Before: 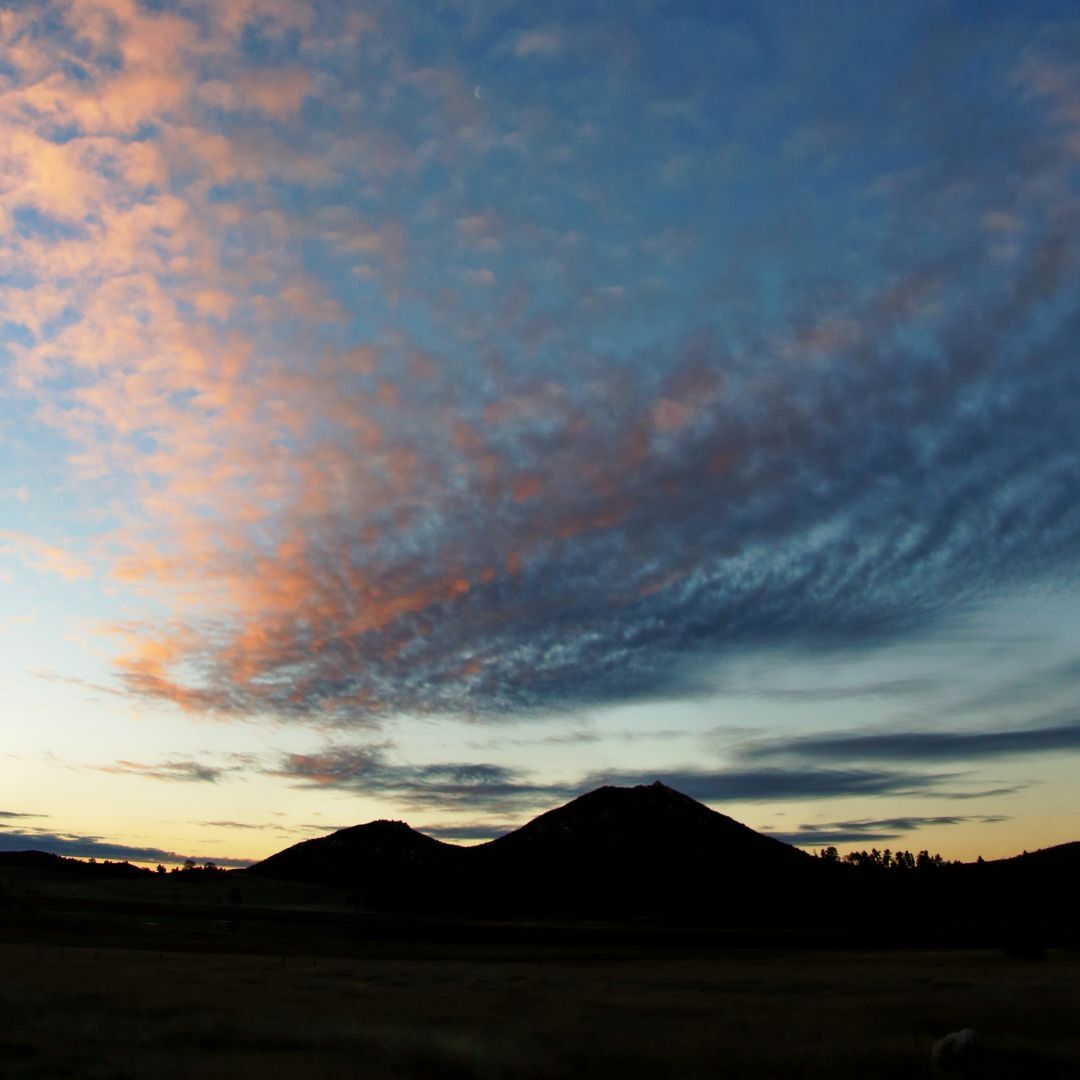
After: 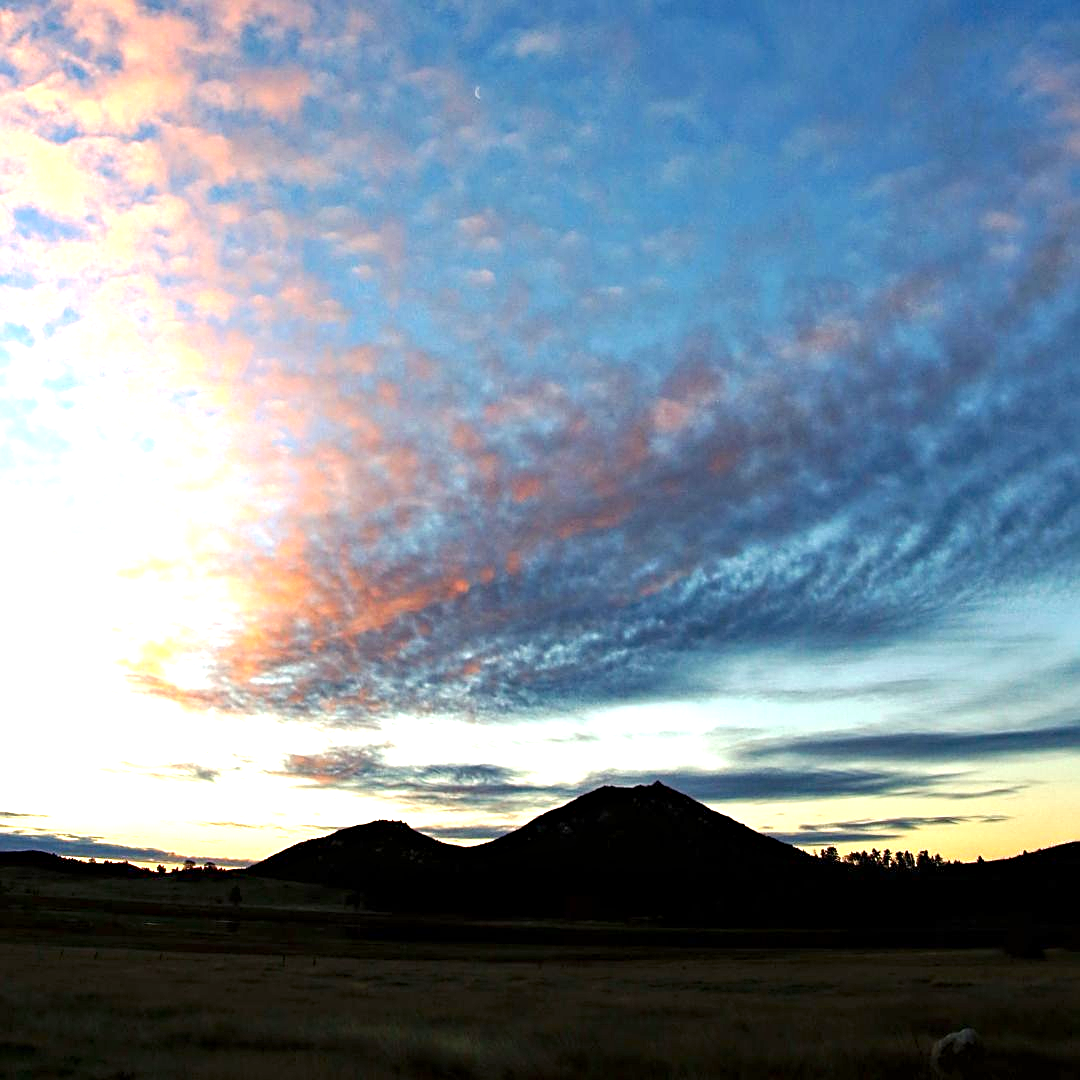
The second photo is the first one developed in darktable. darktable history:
haze removal: compatibility mode true, adaptive false
sharpen: on, module defaults
local contrast: highlights 104%, shadows 100%, detail 120%, midtone range 0.2
exposure: black level correction 0, exposure 1.278 EV, compensate highlight preservation false
